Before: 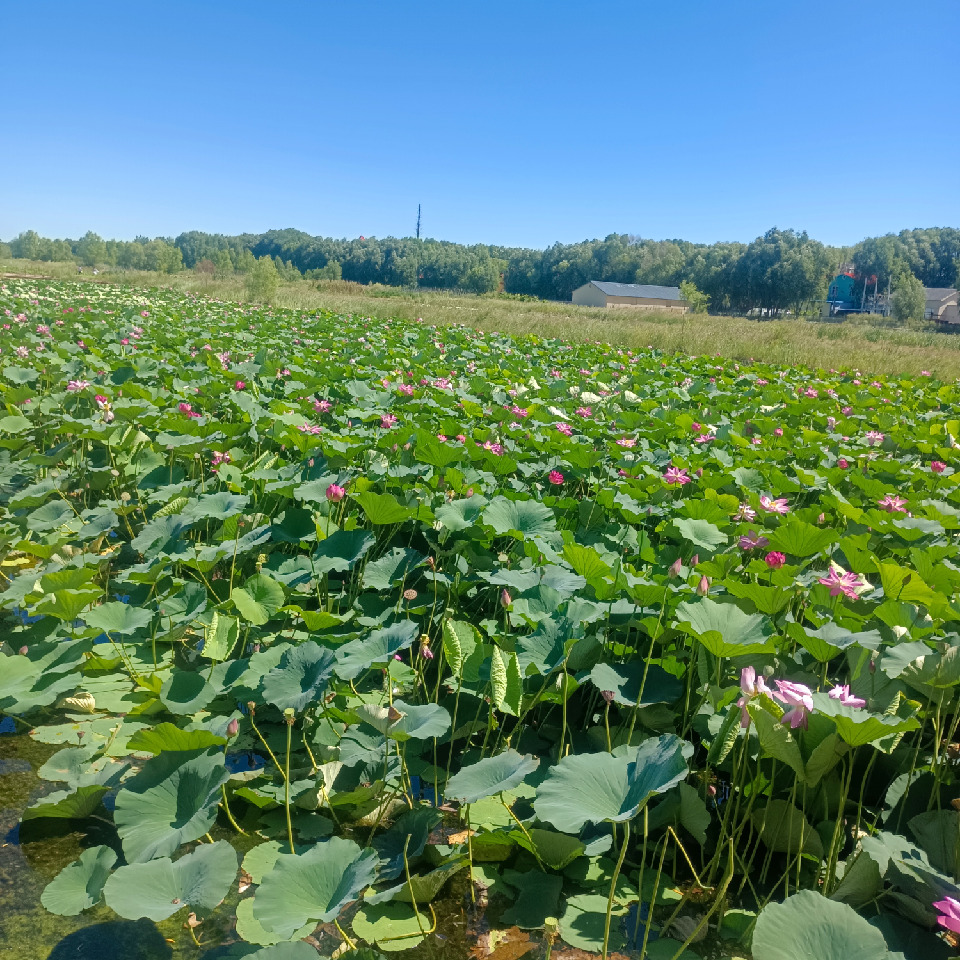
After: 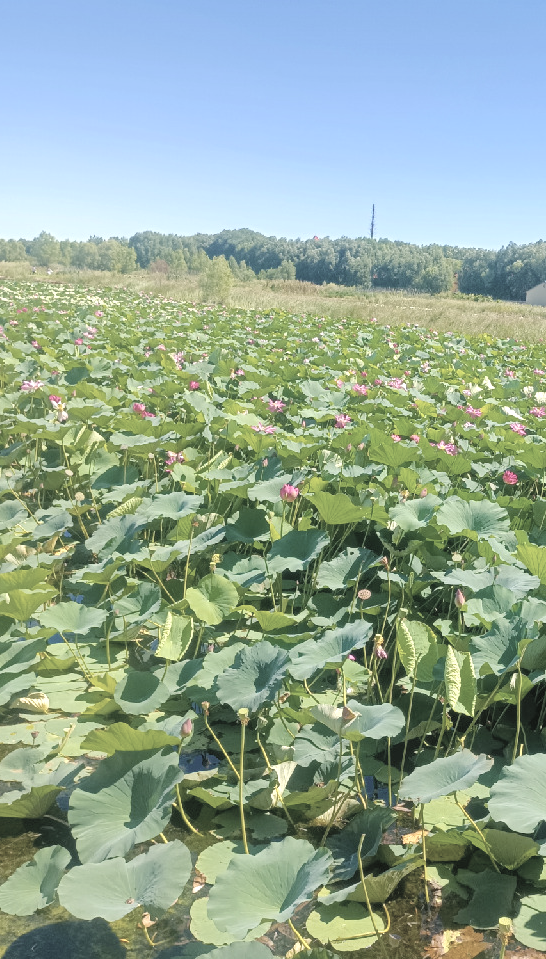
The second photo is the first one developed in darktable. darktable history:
crop: left 4.816%, right 38.273%
color balance rgb: highlights gain › chroma 0.91%, highlights gain › hue 27.03°, perceptual saturation grading › global saturation 19.657%, perceptual brilliance grading › global brilliance 11.125%, global vibrance 20%
contrast brightness saturation: brightness 0.186, saturation -0.5
